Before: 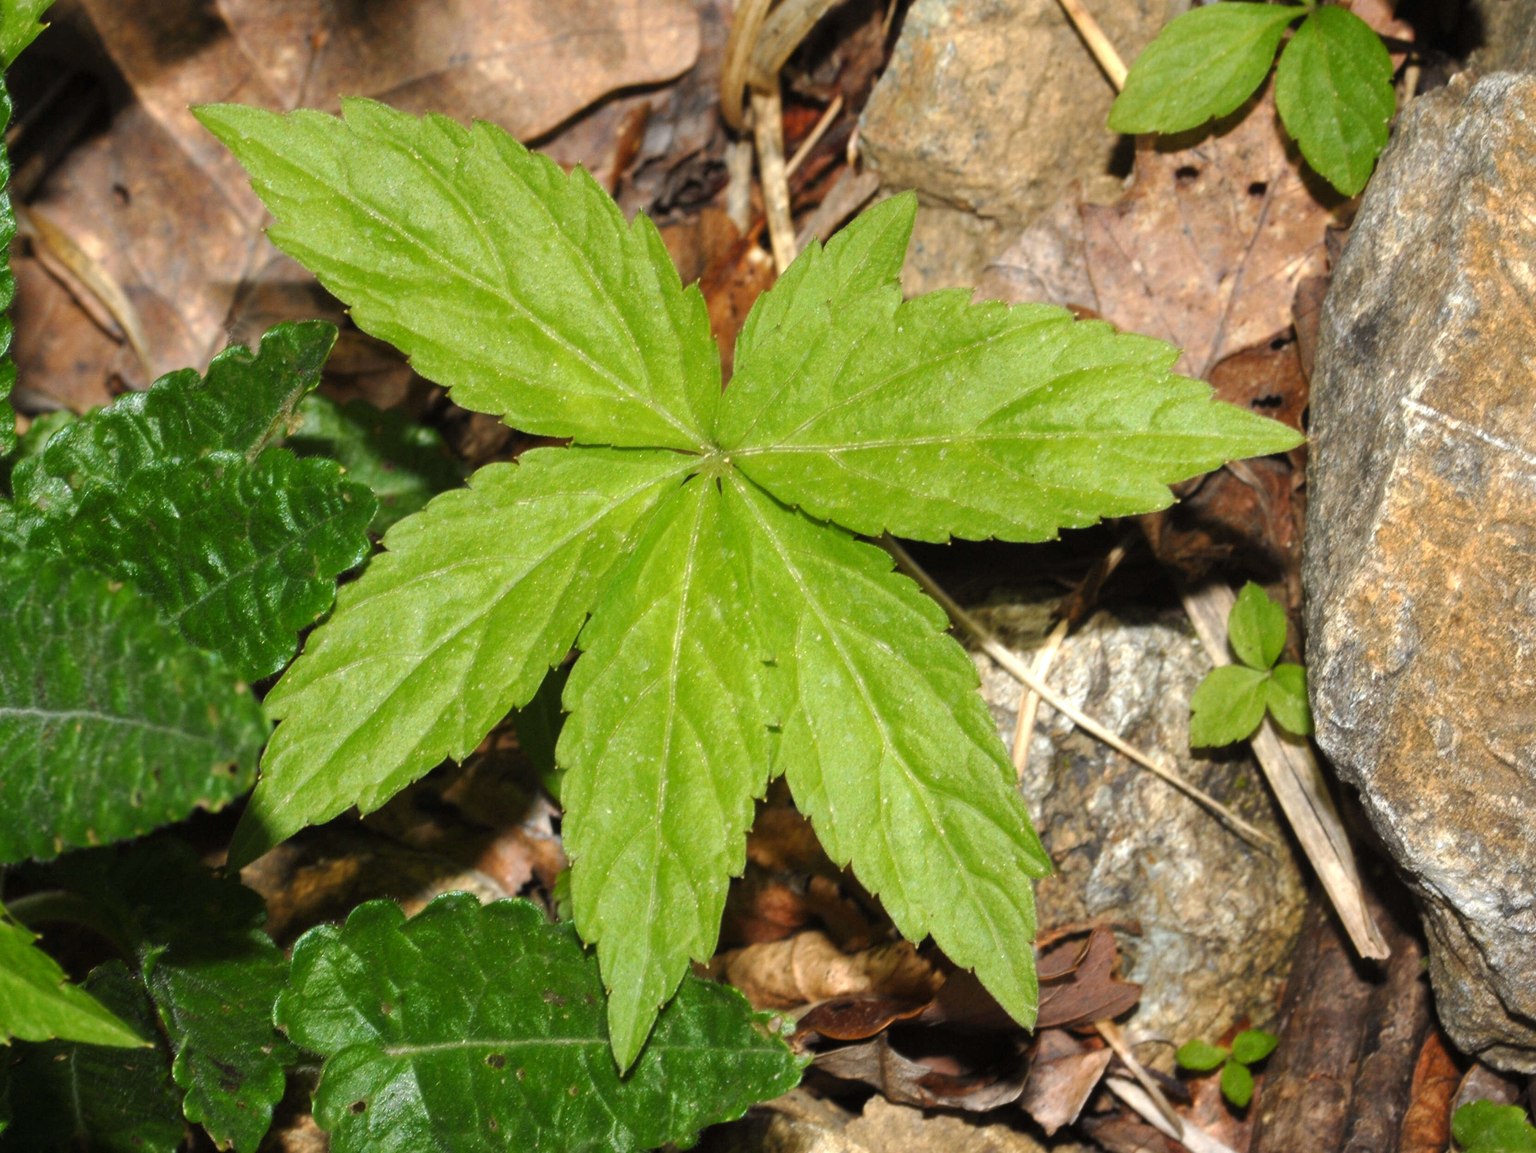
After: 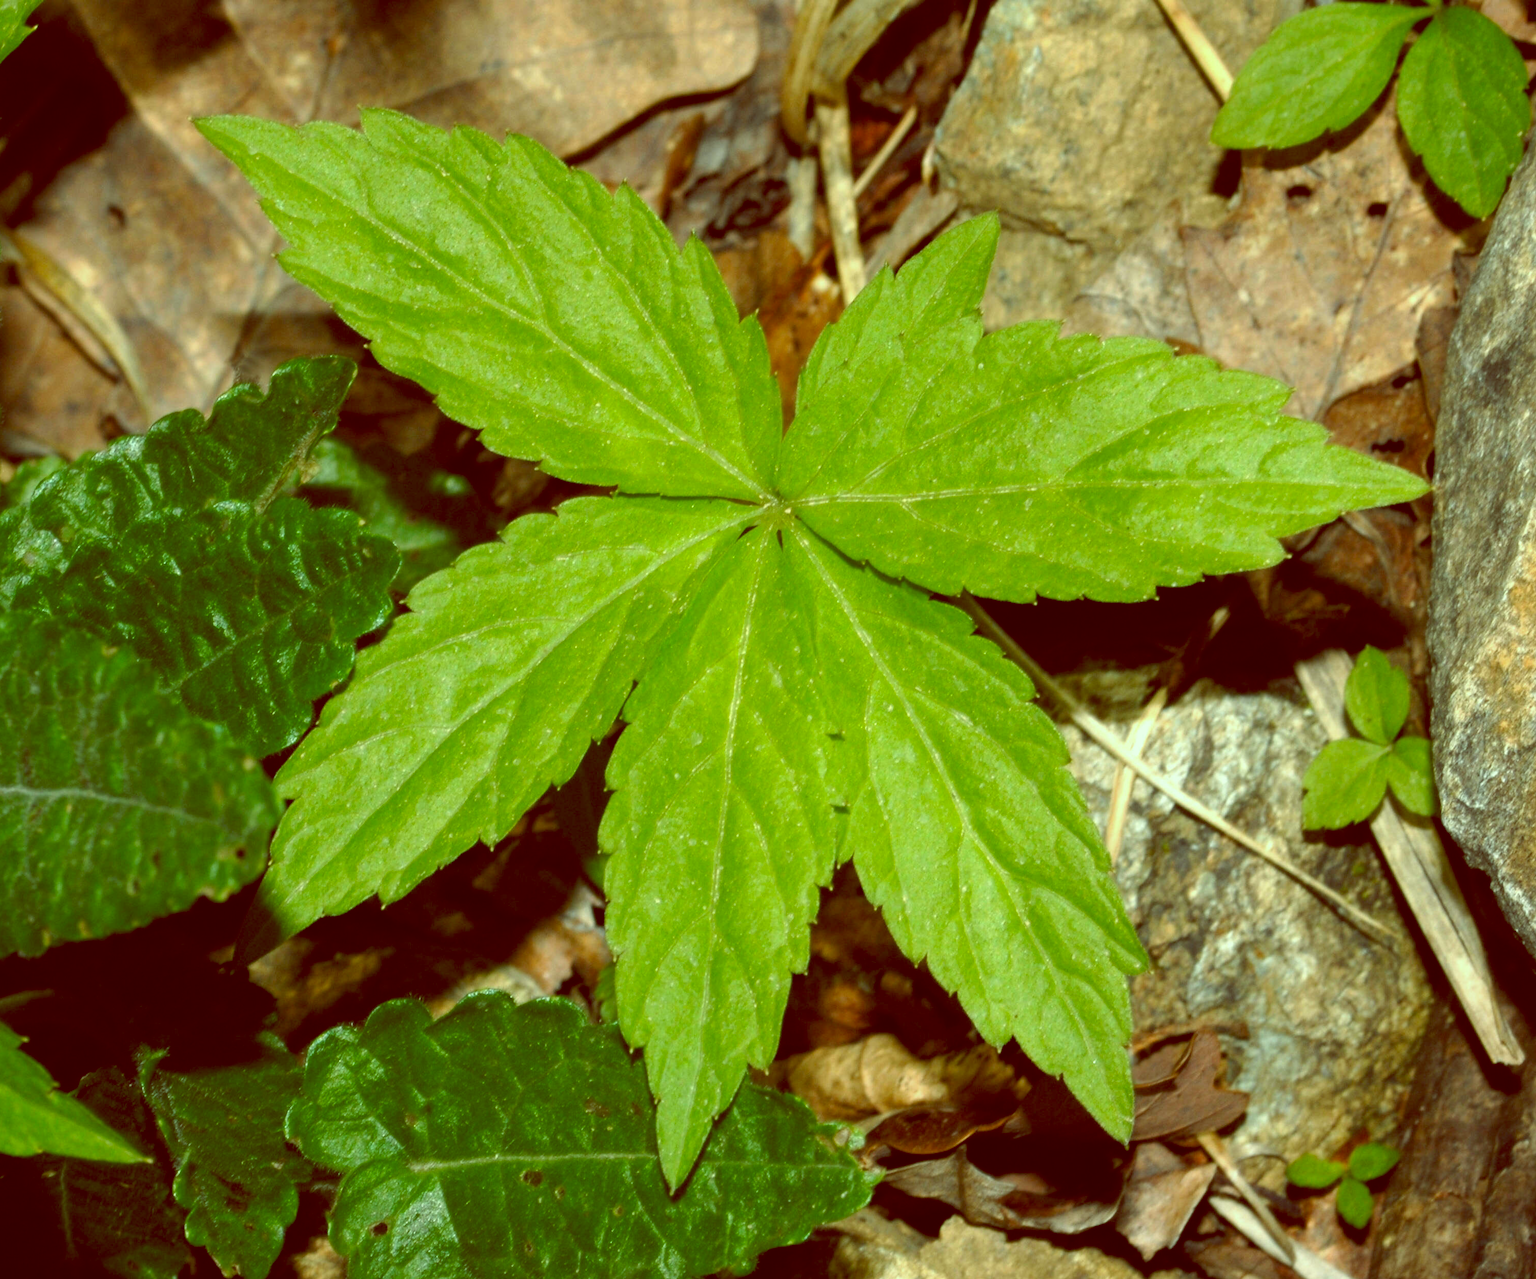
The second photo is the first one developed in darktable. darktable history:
crop and rotate: left 1.088%, right 8.807%
tone equalizer: -7 EV 0.13 EV, smoothing diameter 25%, edges refinement/feathering 10, preserve details guided filter
color balance: lift [1, 1.015, 0.987, 0.985], gamma [1, 0.959, 1.042, 0.958], gain [0.927, 0.938, 1.072, 0.928], contrast 1.5%
